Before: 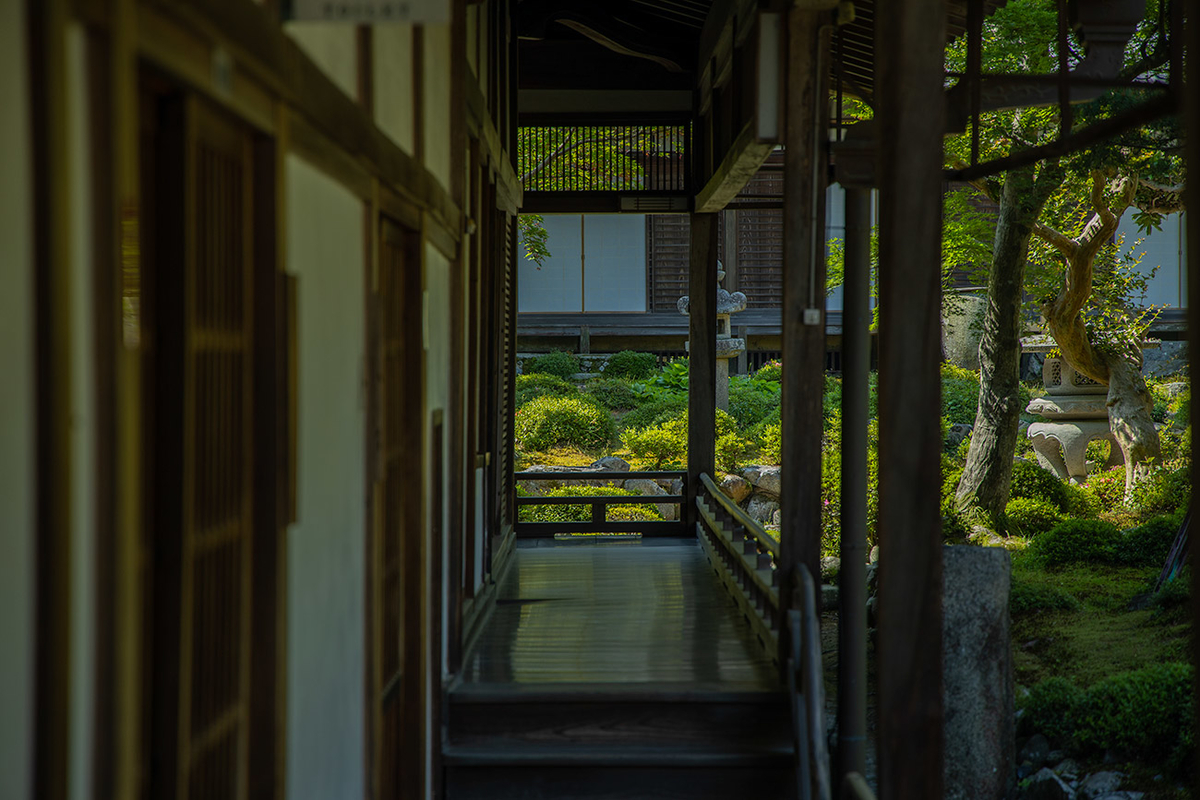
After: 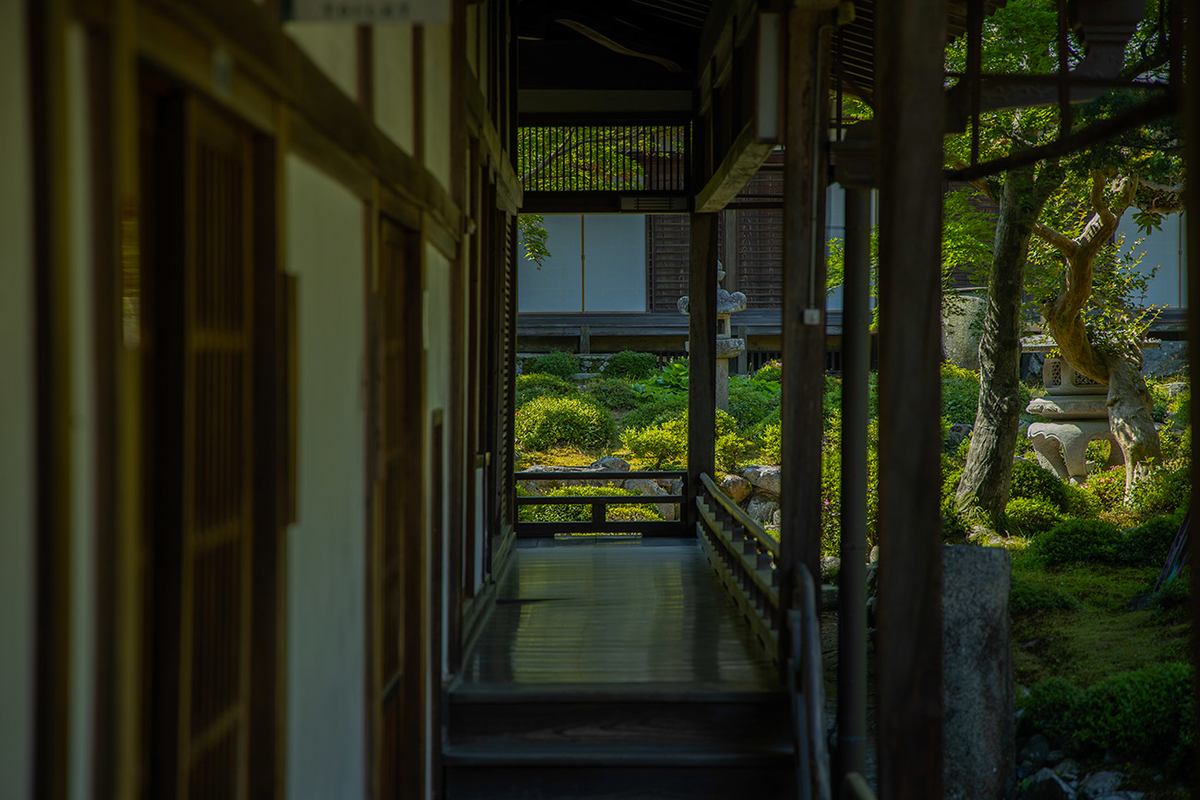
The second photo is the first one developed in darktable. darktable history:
shadows and highlights: shadows -23.64, highlights 46.53, soften with gaussian
